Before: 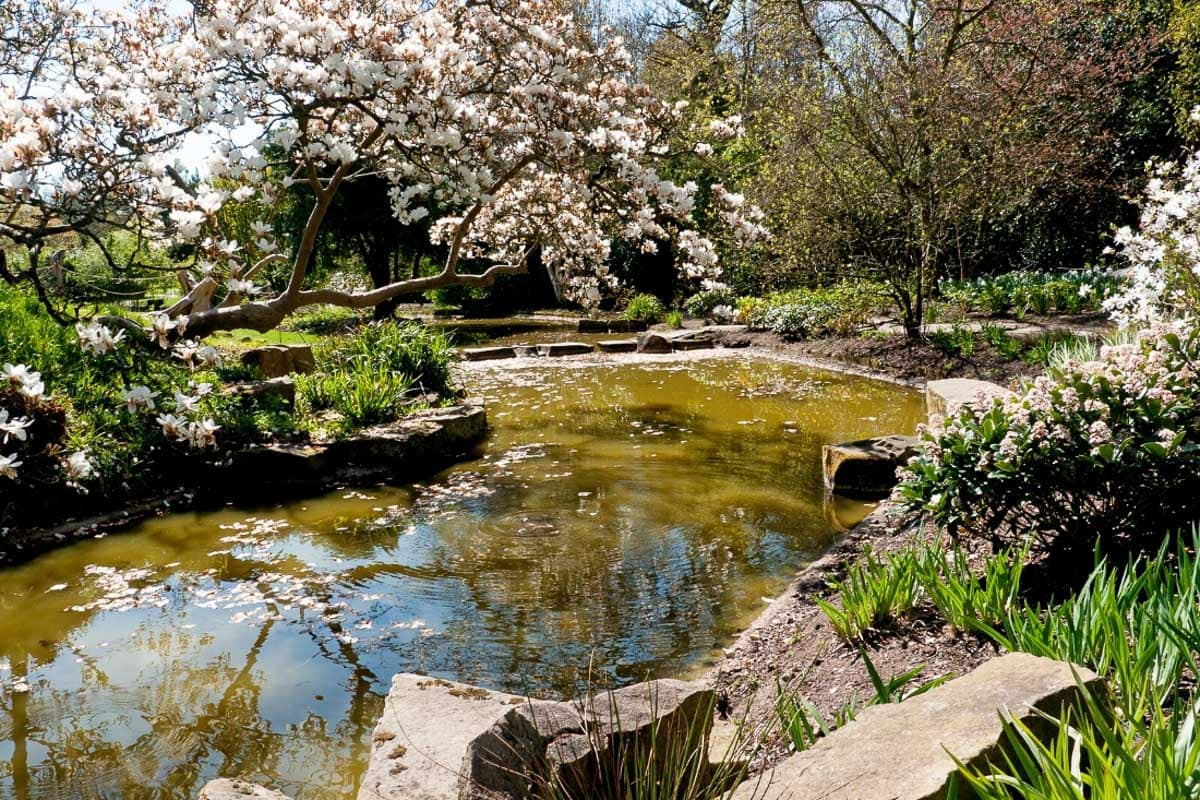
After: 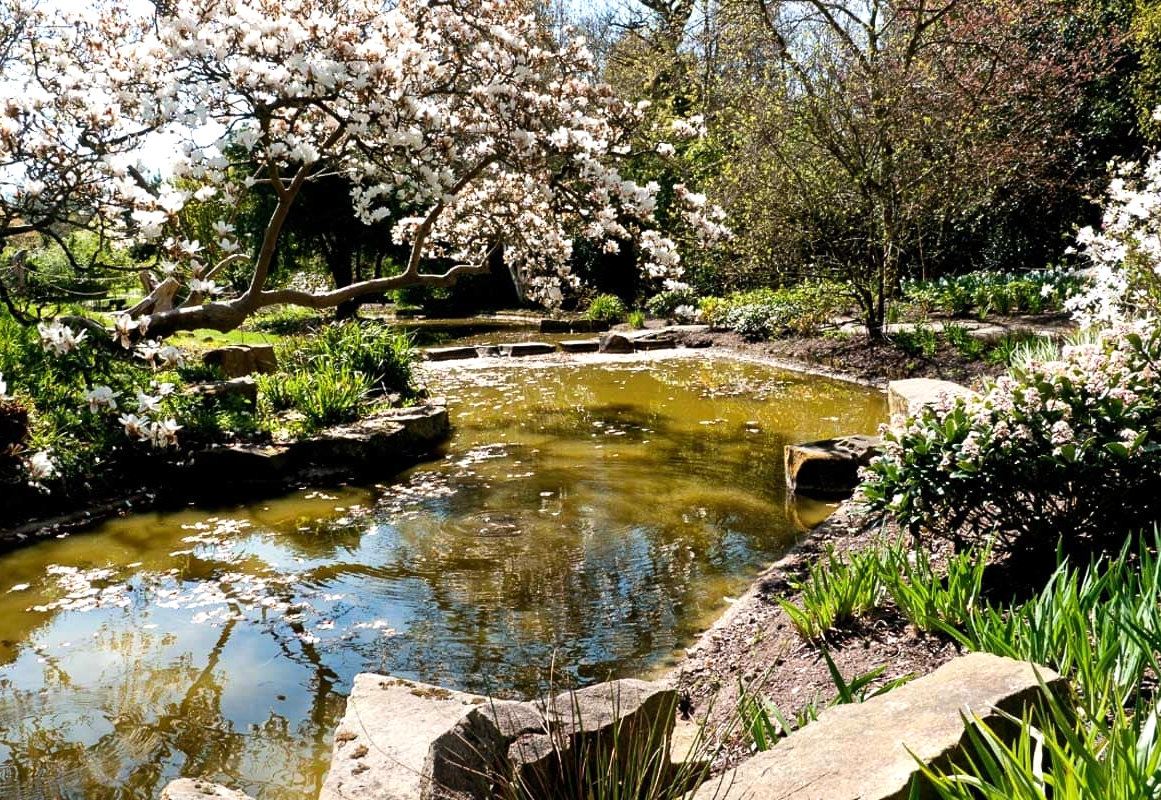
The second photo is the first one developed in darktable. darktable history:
crop and rotate: left 3.238%
tone equalizer: -8 EV -0.417 EV, -7 EV -0.389 EV, -6 EV -0.333 EV, -5 EV -0.222 EV, -3 EV 0.222 EV, -2 EV 0.333 EV, -1 EV 0.389 EV, +0 EV 0.417 EV, edges refinement/feathering 500, mask exposure compensation -1.57 EV, preserve details no
